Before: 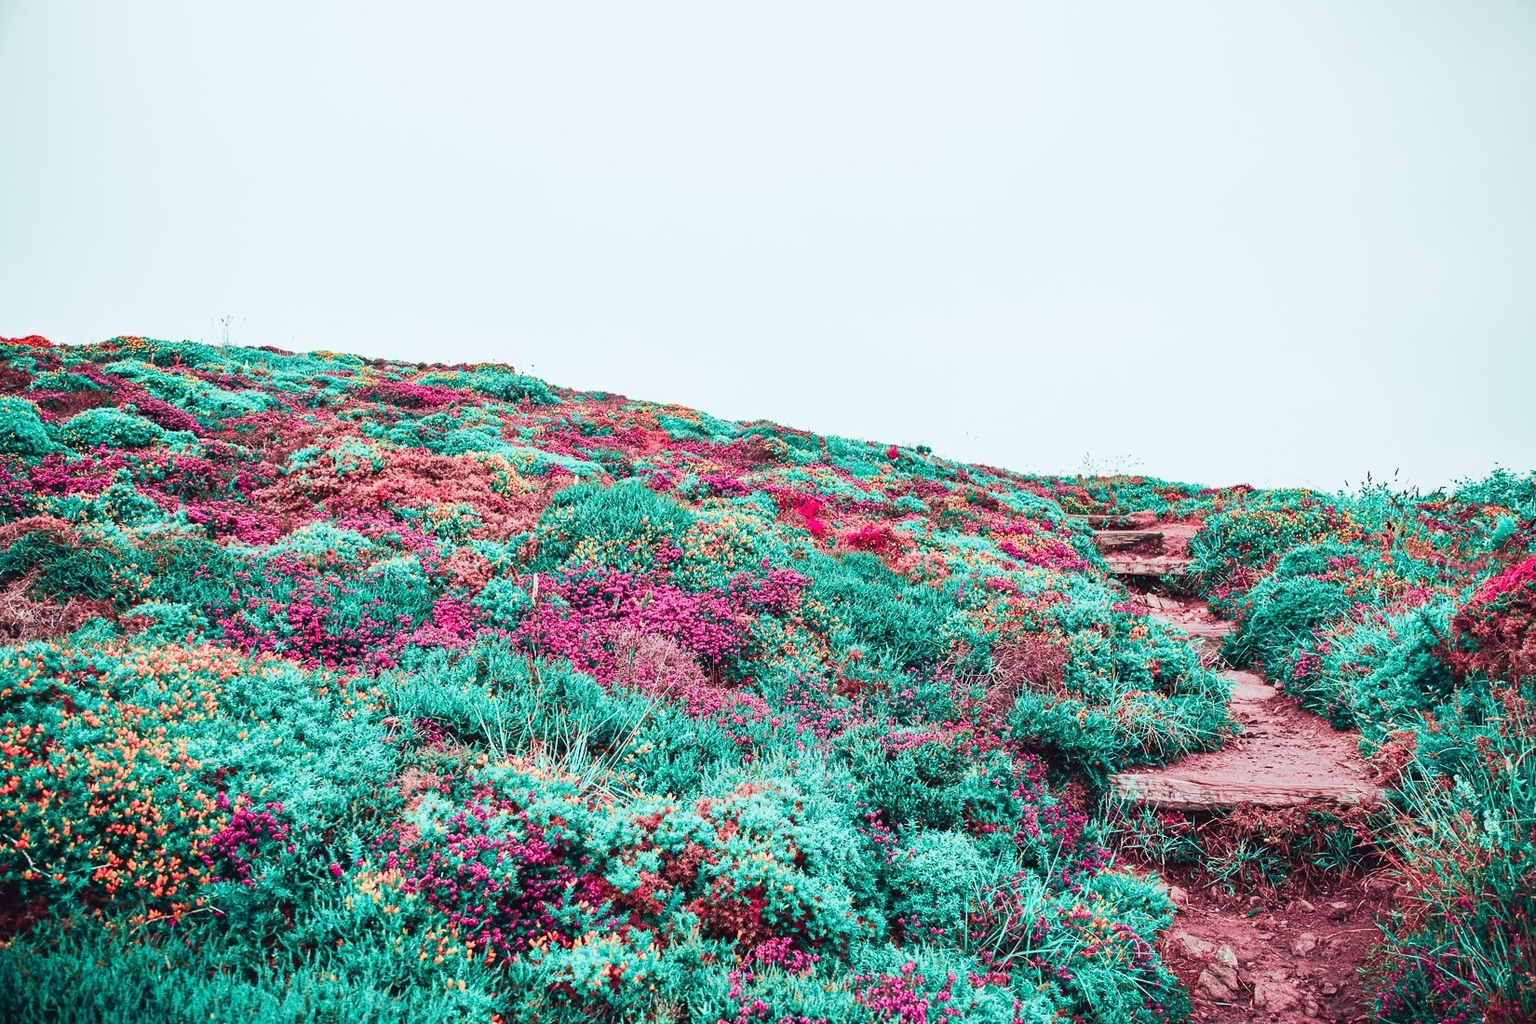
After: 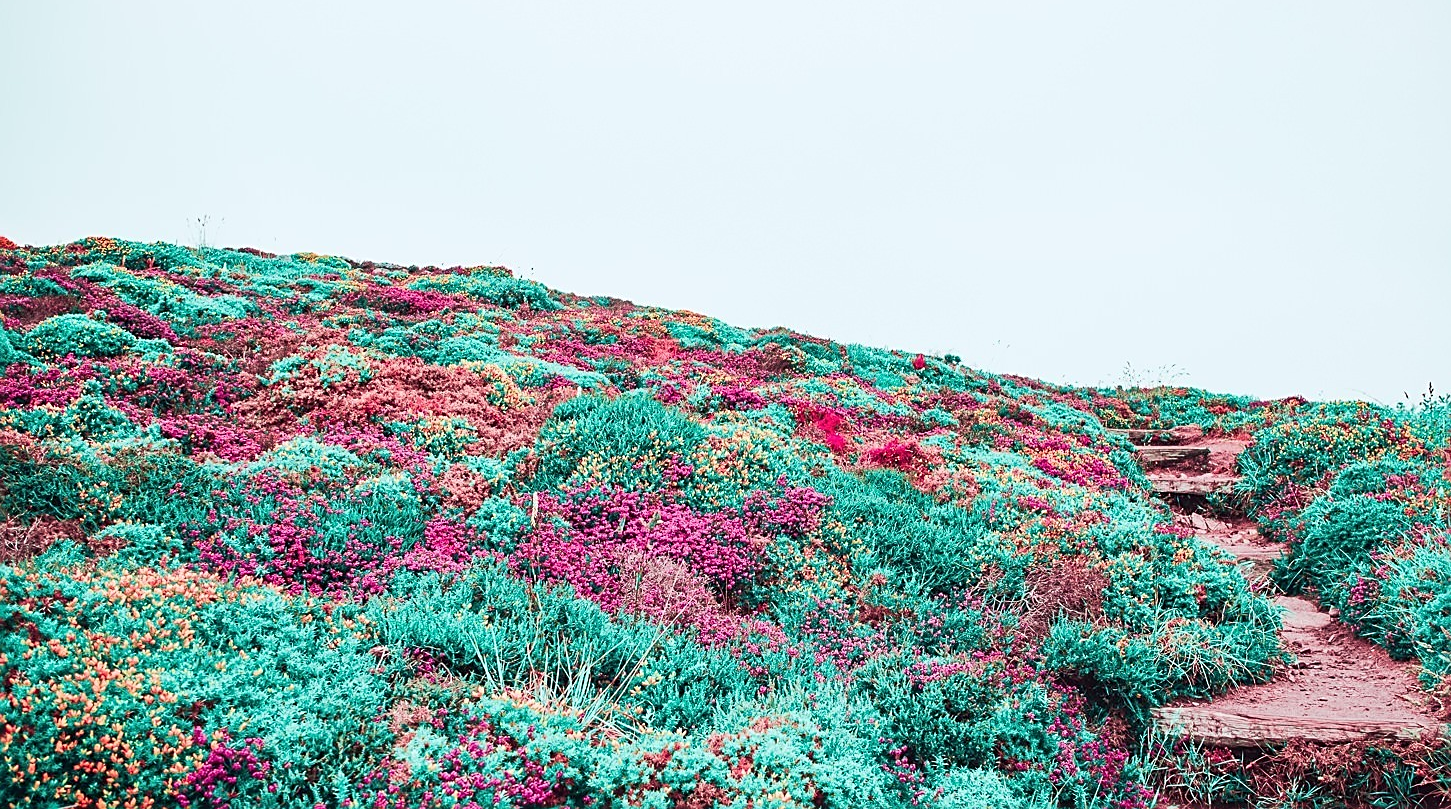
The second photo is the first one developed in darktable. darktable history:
sharpen: on, module defaults
crop and rotate: left 2.425%, top 11.305%, right 9.6%, bottom 15.08%
